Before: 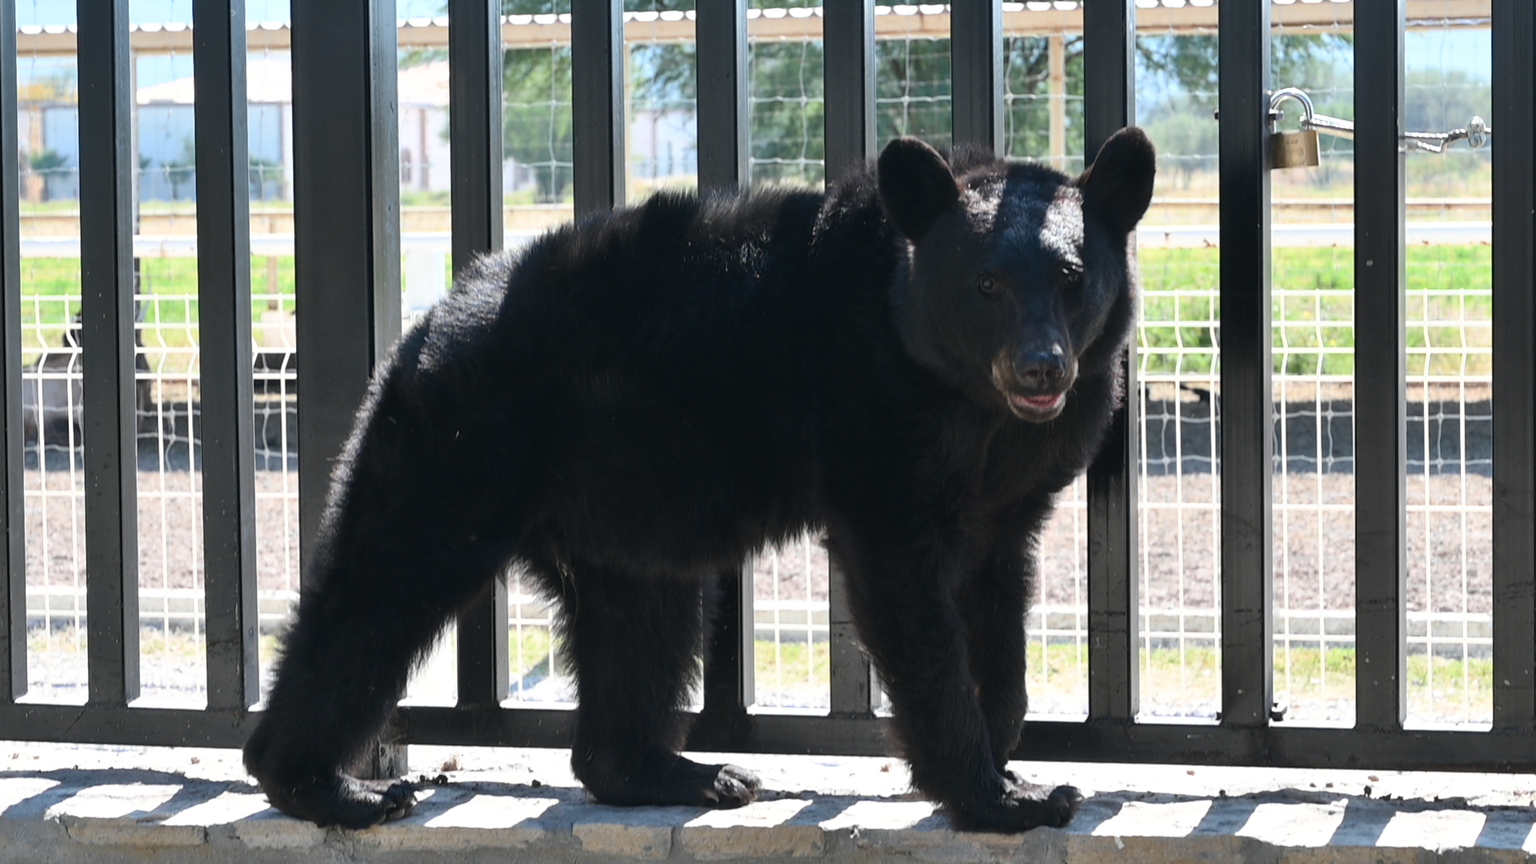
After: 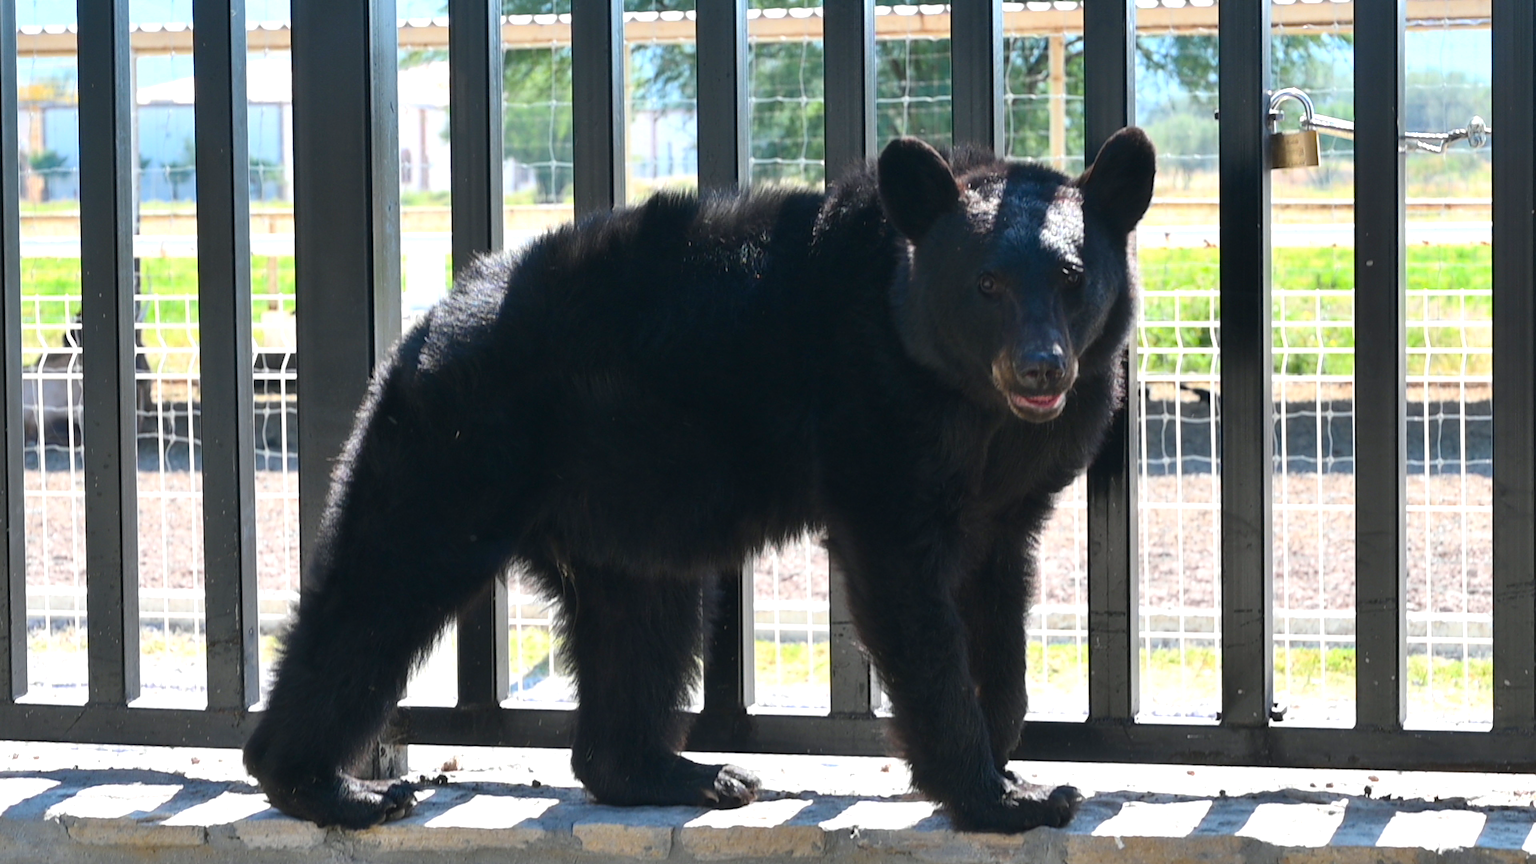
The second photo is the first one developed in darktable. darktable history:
exposure: exposure 0.236 EV, compensate highlight preservation false
white balance: emerald 1
color balance rgb: perceptual saturation grading › global saturation 25%, global vibrance 20%
